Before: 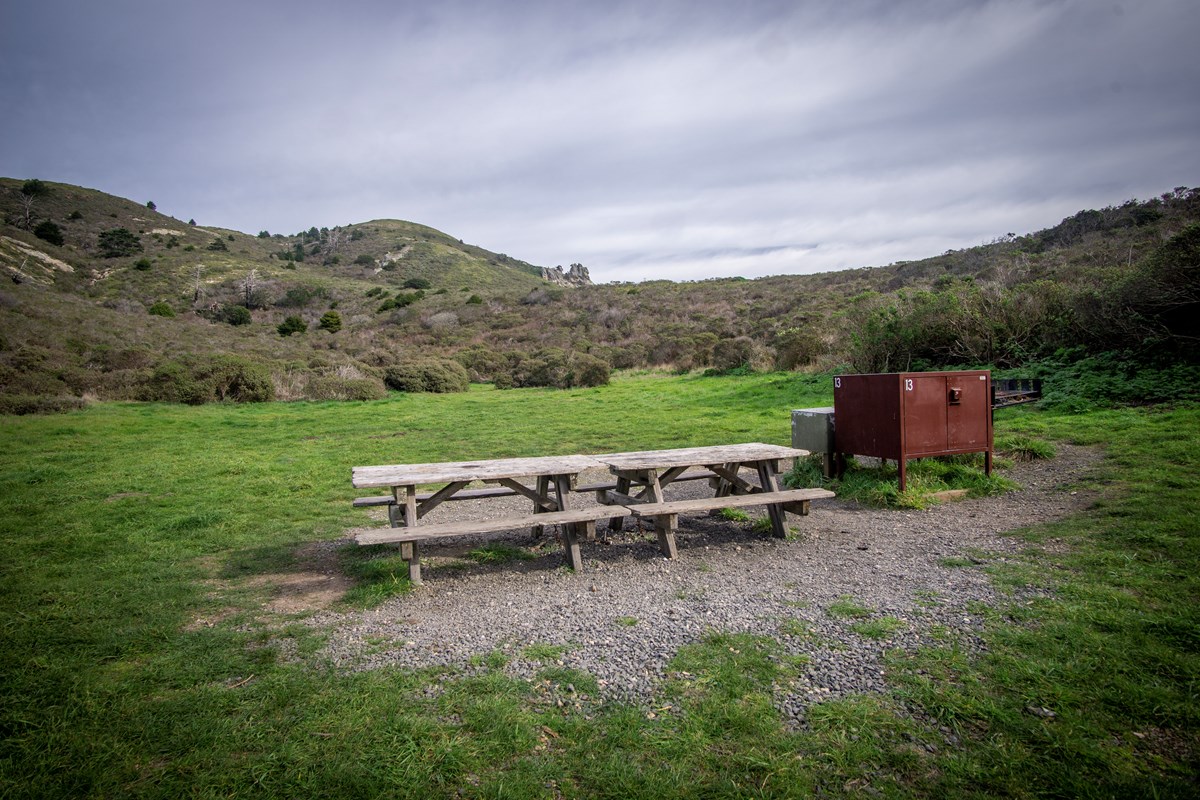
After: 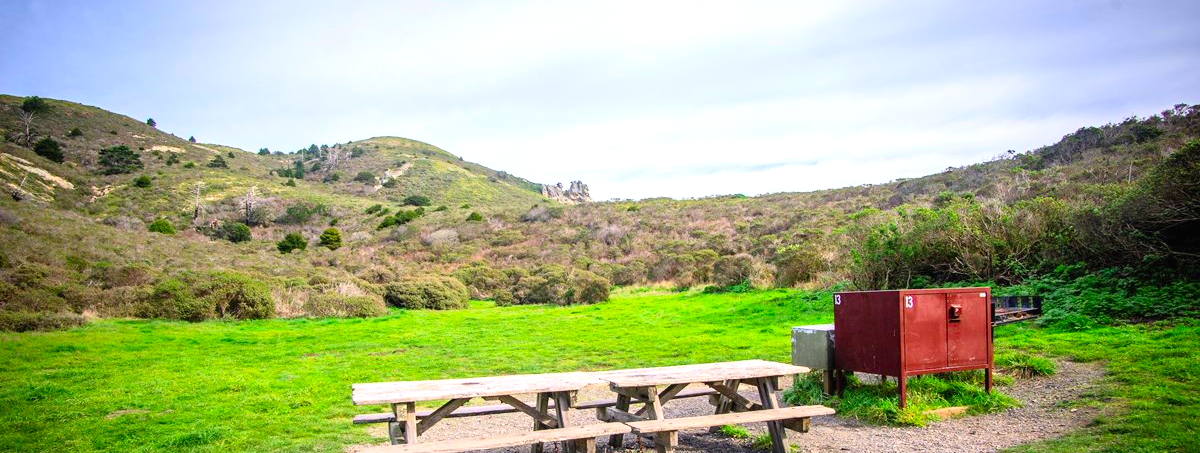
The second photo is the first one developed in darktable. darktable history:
contrast brightness saturation: contrast 0.201, brightness 0.198, saturation 0.793
exposure: black level correction 0, exposure 0.693 EV, compensate highlight preservation false
crop and rotate: top 10.491%, bottom 32.859%
